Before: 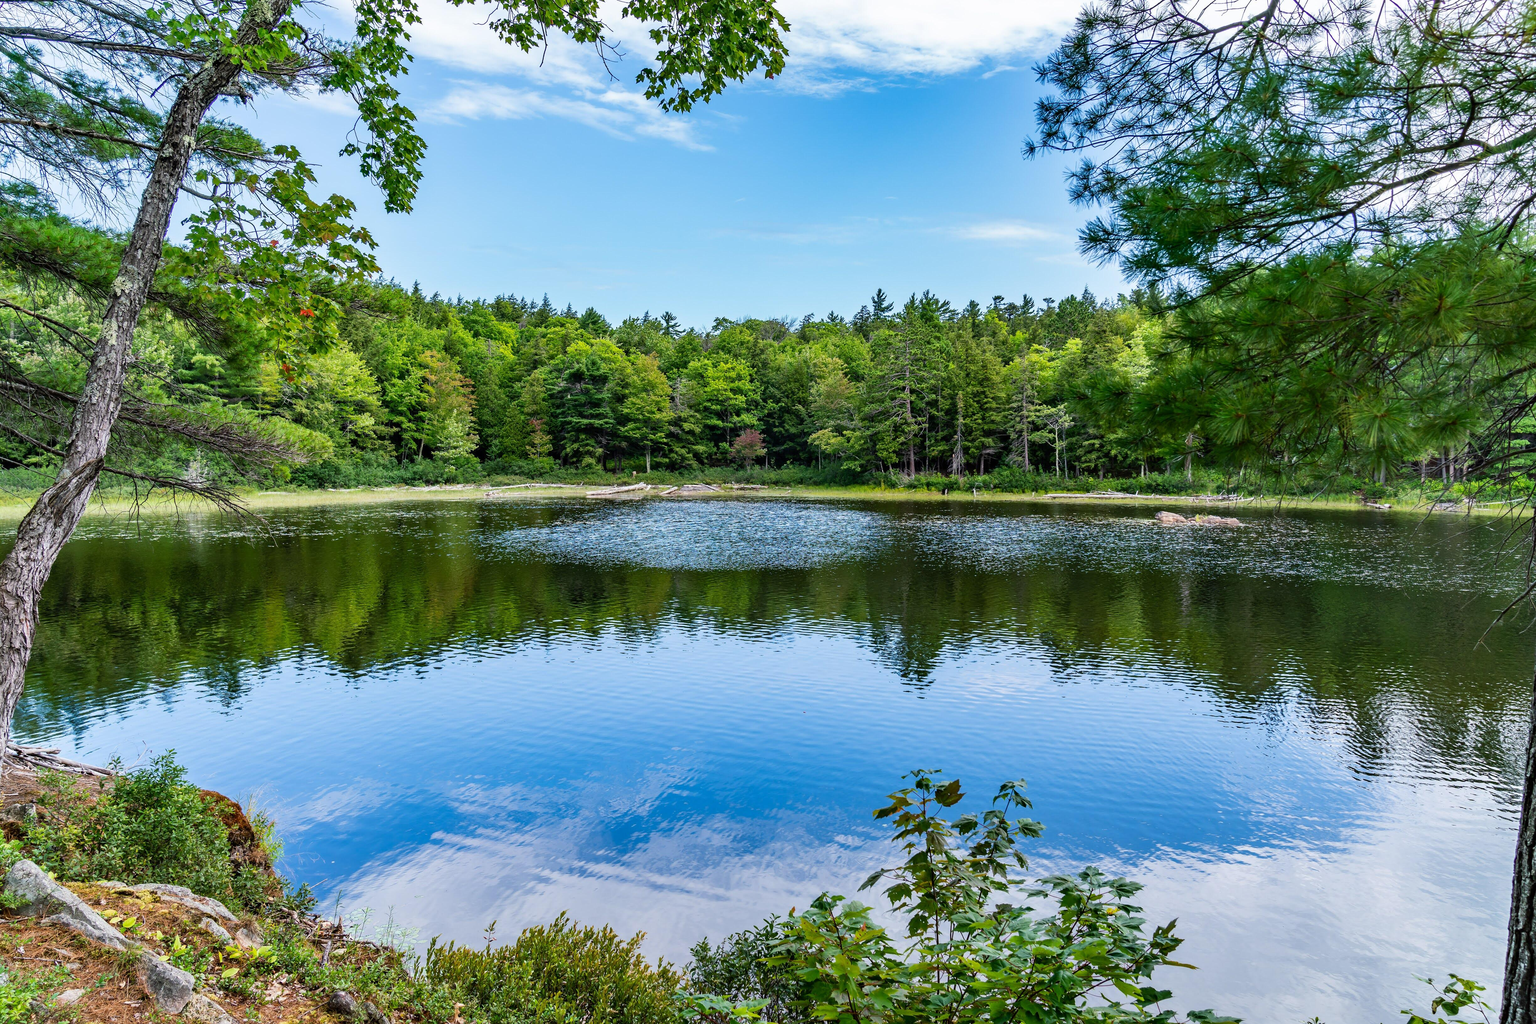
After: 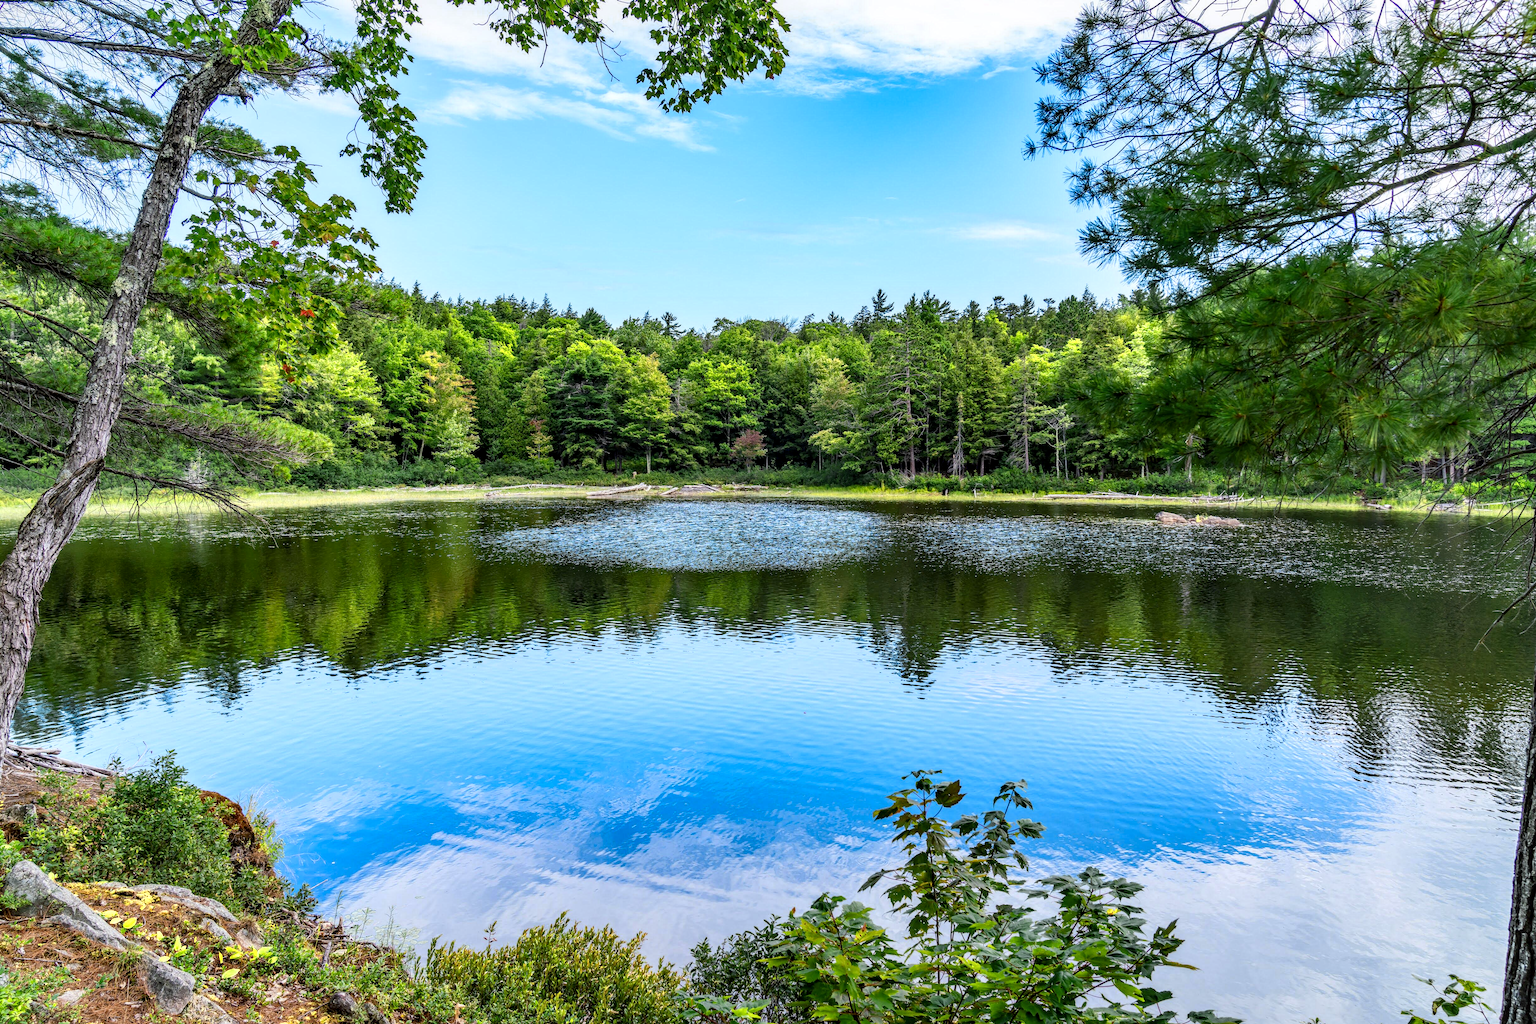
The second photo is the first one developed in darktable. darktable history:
local contrast: on, module defaults
color zones: curves: ch0 [(0, 0.485) (0.178, 0.476) (0.261, 0.623) (0.411, 0.403) (0.708, 0.603) (0.934, 0.412)]; ch1 [(0.003, 0.485) (0.149, 0.496) (0.229, 0.584) (0.326, 0.551) (0.484, 0.262) (0.757, 0.643)]
